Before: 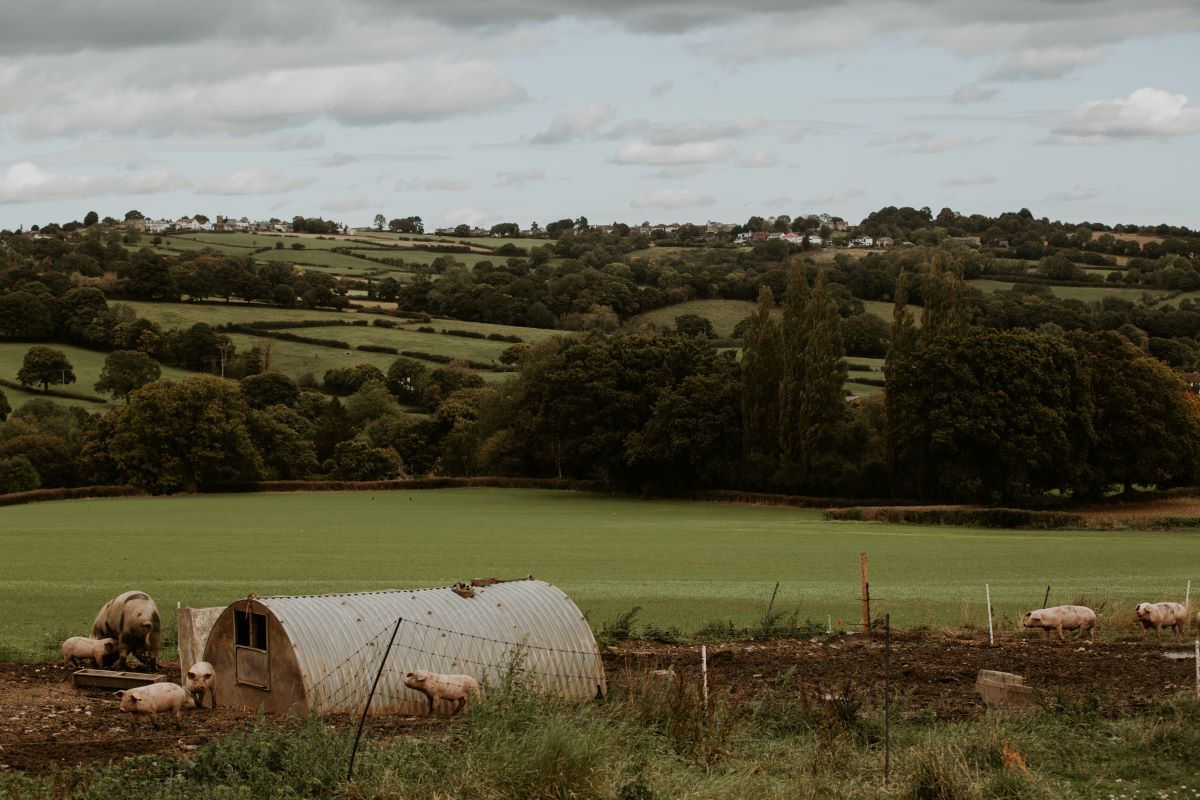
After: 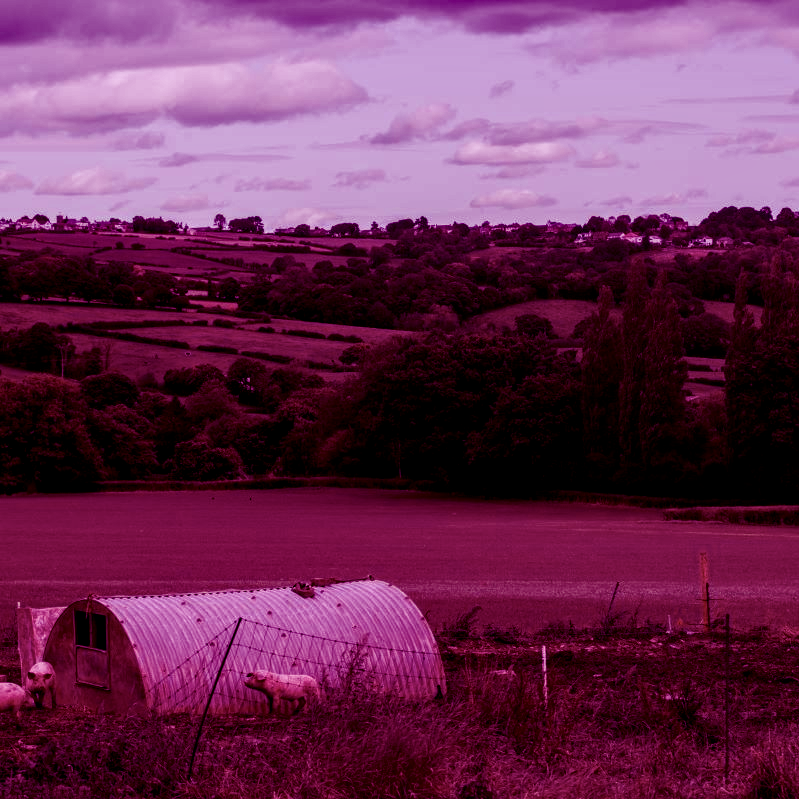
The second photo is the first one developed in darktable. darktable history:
color balance: mode lift, gamma, gain (sRGB), lift [1, 1, 0.101, 1]
crop and rotate: left 13.342%, right 19.991%
tone equalizer: on, module defaults
local contrast: detail 150%
